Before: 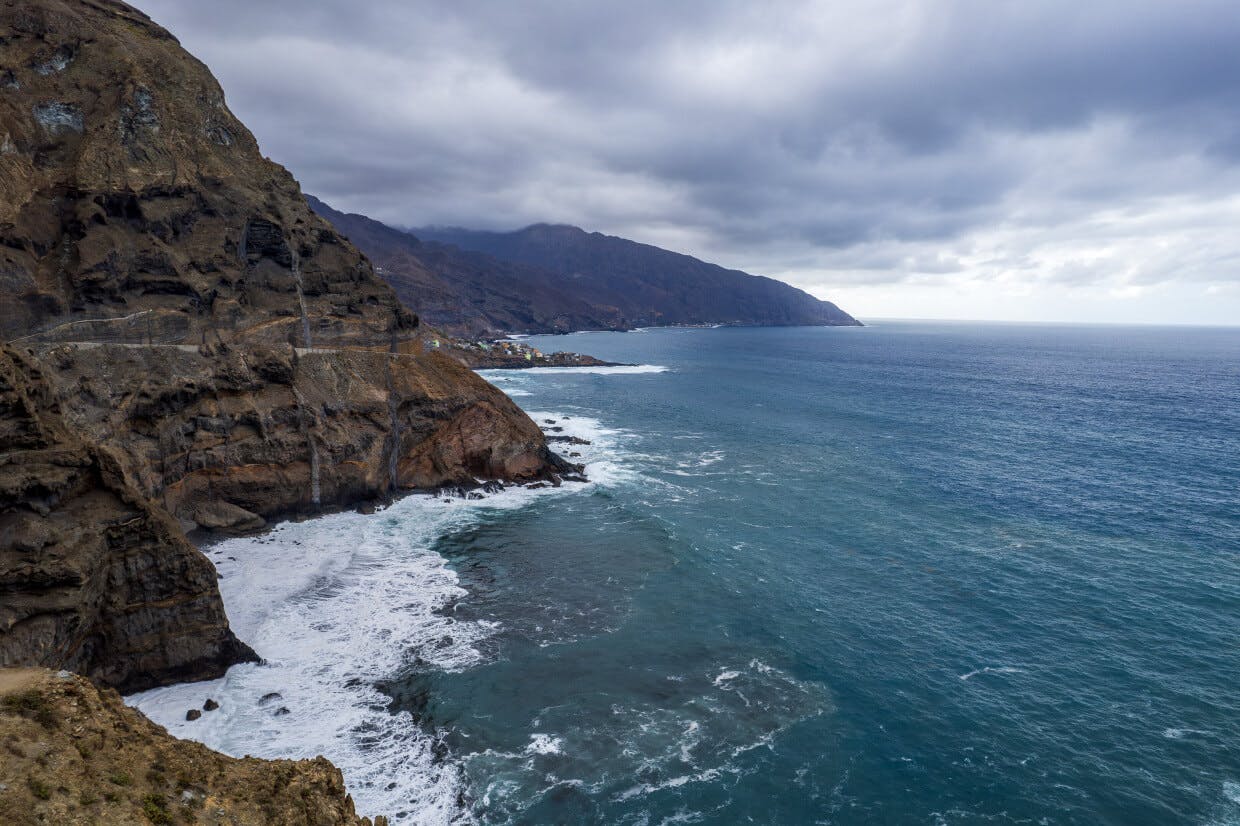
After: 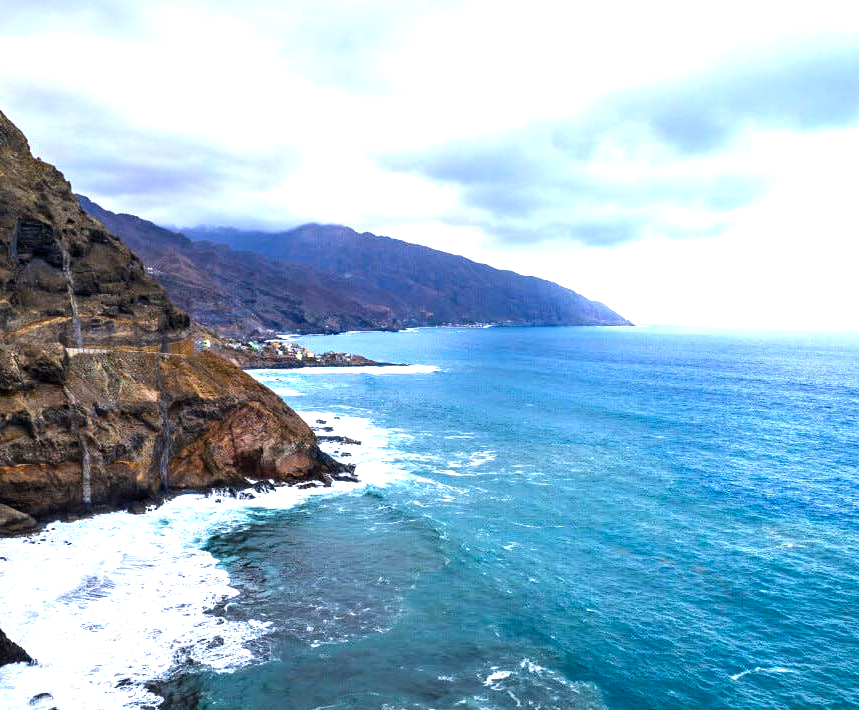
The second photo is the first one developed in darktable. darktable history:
color balance rgb: linear chroma grading › global chroma 15%, perceptual saturation grading › global saturation 30%
exposure: black level correction 0, exposure 0.9 EV, compensate highlight preservation false
crop: left 18.479%, right 12.2%, bottom 13.971%
tone equalizer: -8 EV -0.75 EV, -7 EV -0.7 EV, -6 EV -0.6 EV, -5 EV -0.4 EV, -3 EV 0.4 EV, -2 EV 0.6 EV, -1 EV 0.7 EV, +0 EV 0.75 EV, edges refinement/feathering 500, mask exposure compensation -1.57 EV, preserve details no
